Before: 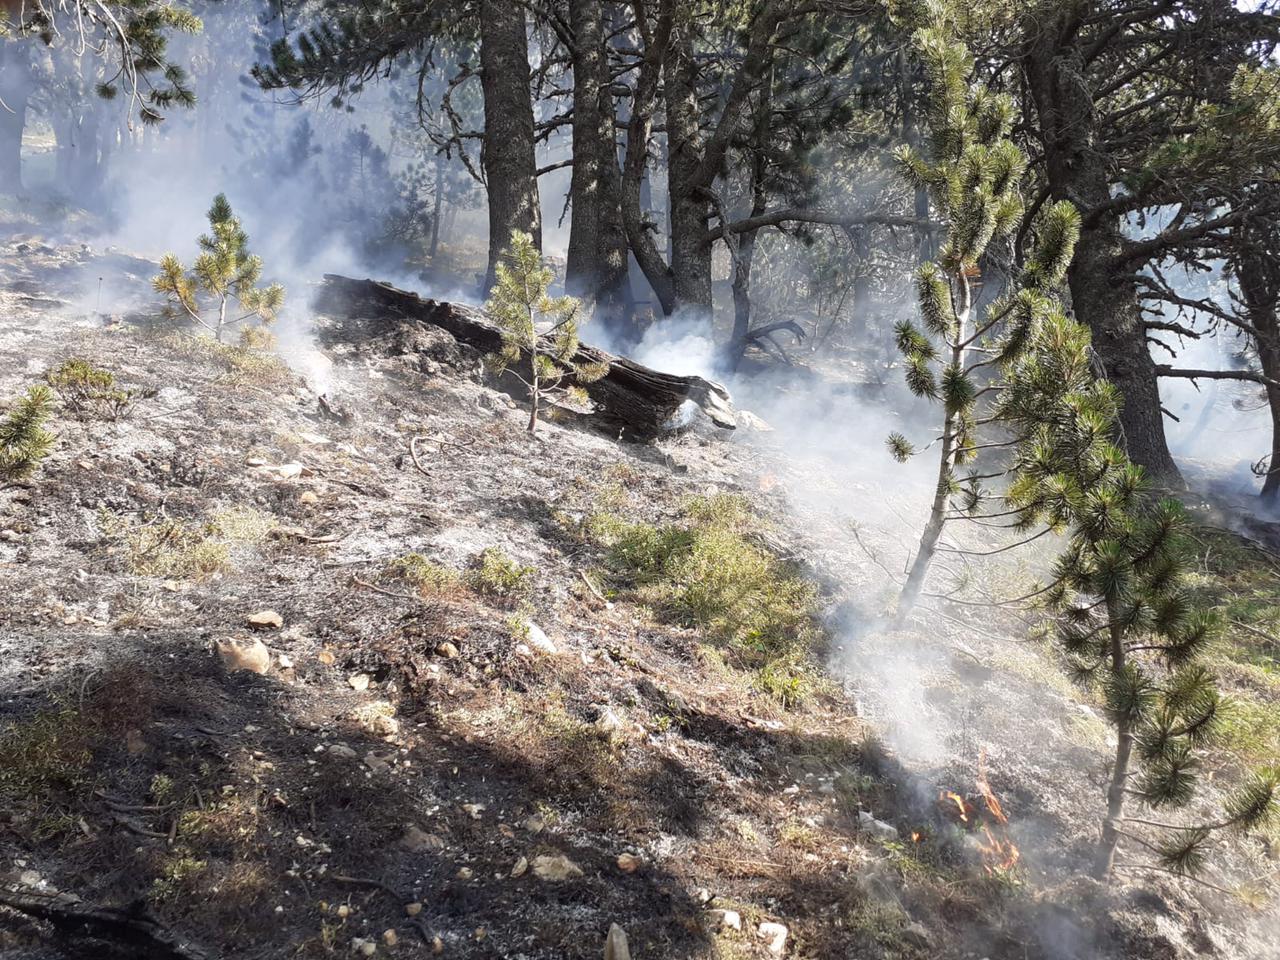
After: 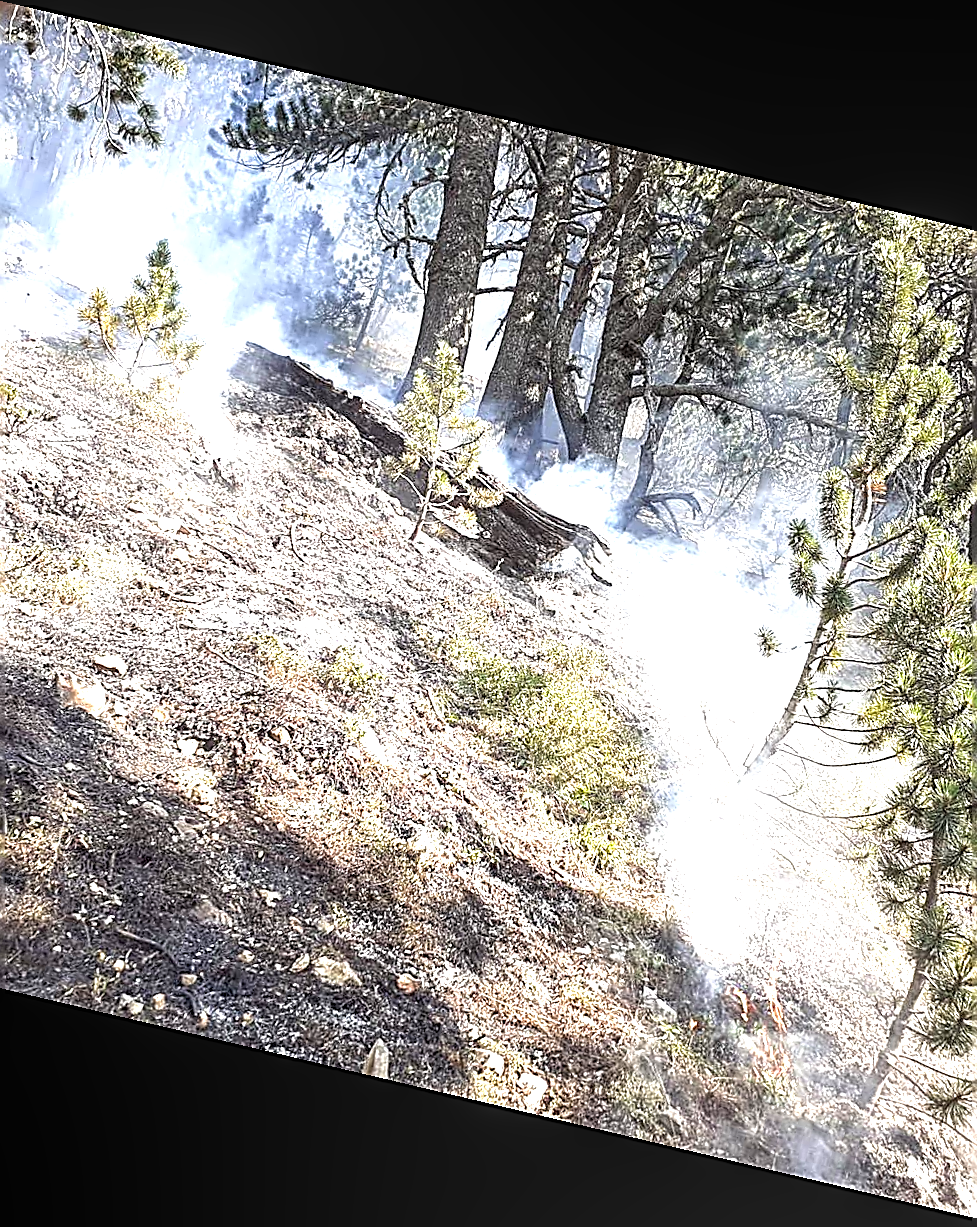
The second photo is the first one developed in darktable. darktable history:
rotate and perspective: rotation 13.27°, automatic cropping off
exposure: black level correction 0, exposure 1.45 EV, compensate exposure bias true, compensate highlight preservation false
sharpen: amount 2
crop and rotate: left 15.446%, right 17.836%
local contrast: detail 130%
